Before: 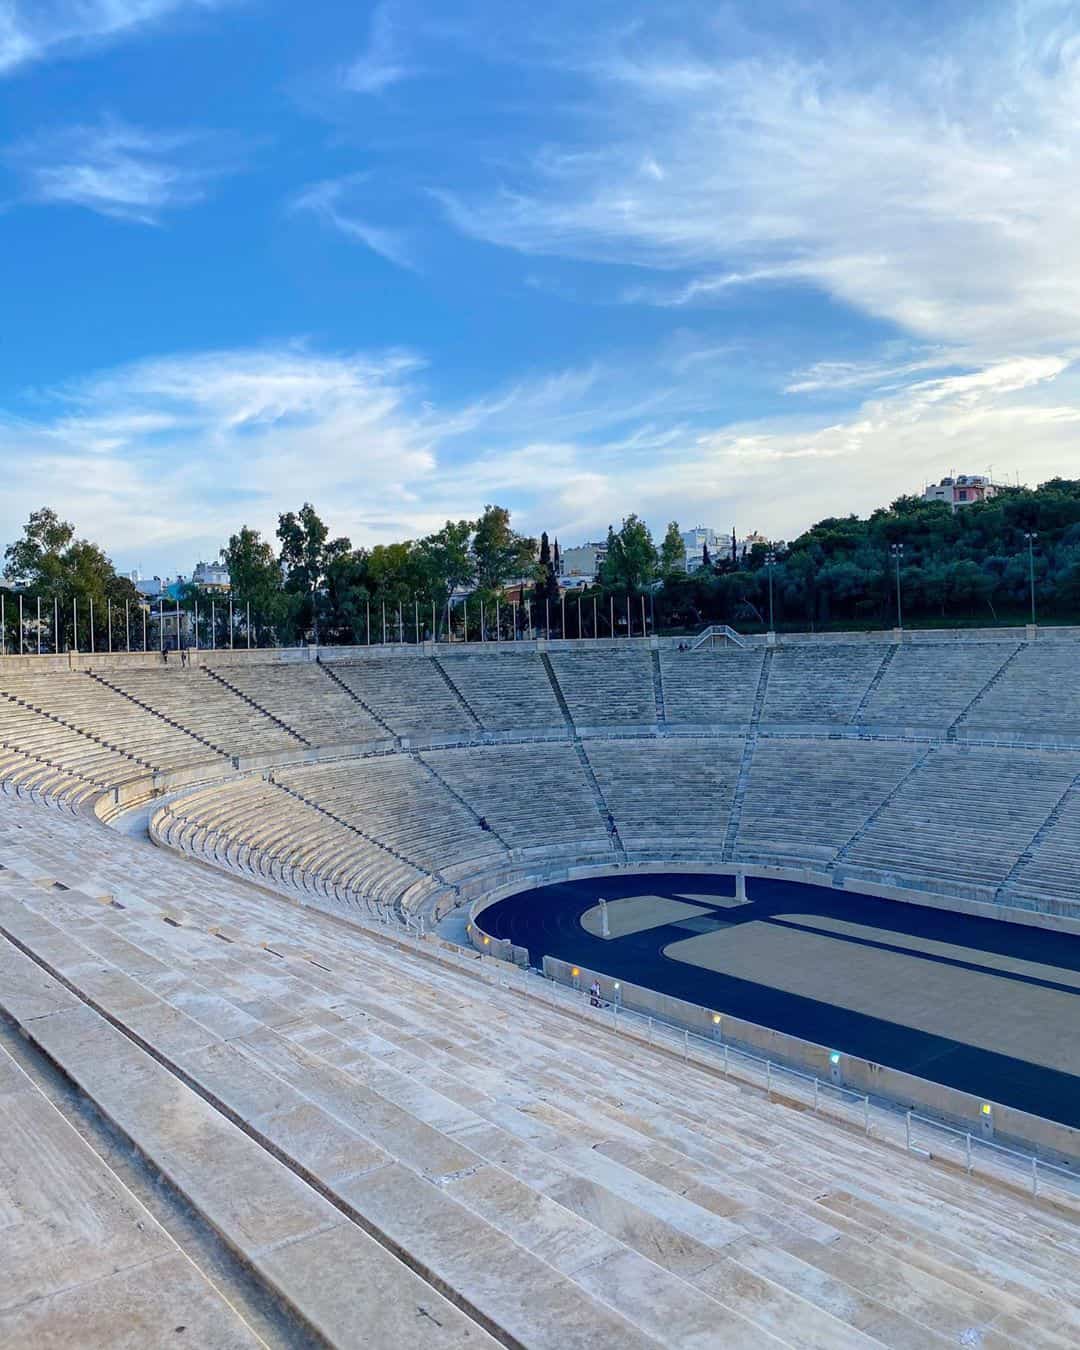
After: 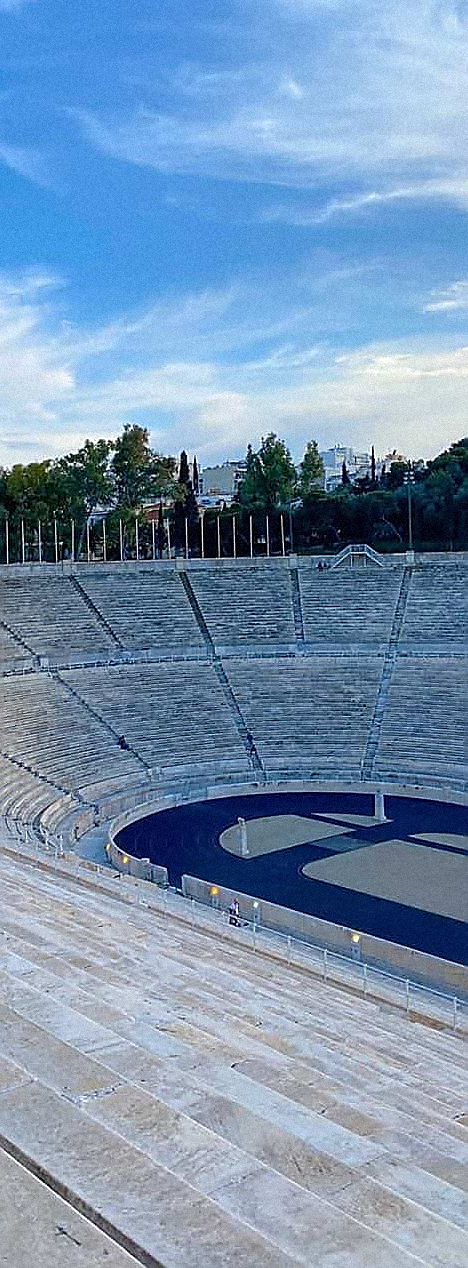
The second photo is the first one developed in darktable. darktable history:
crop: left 33.452%, top 6.025%, right 23.155%
sharpen: radius 1.4, amount 1.25, threshold 0.7
grain: mid-tones bias 0%
